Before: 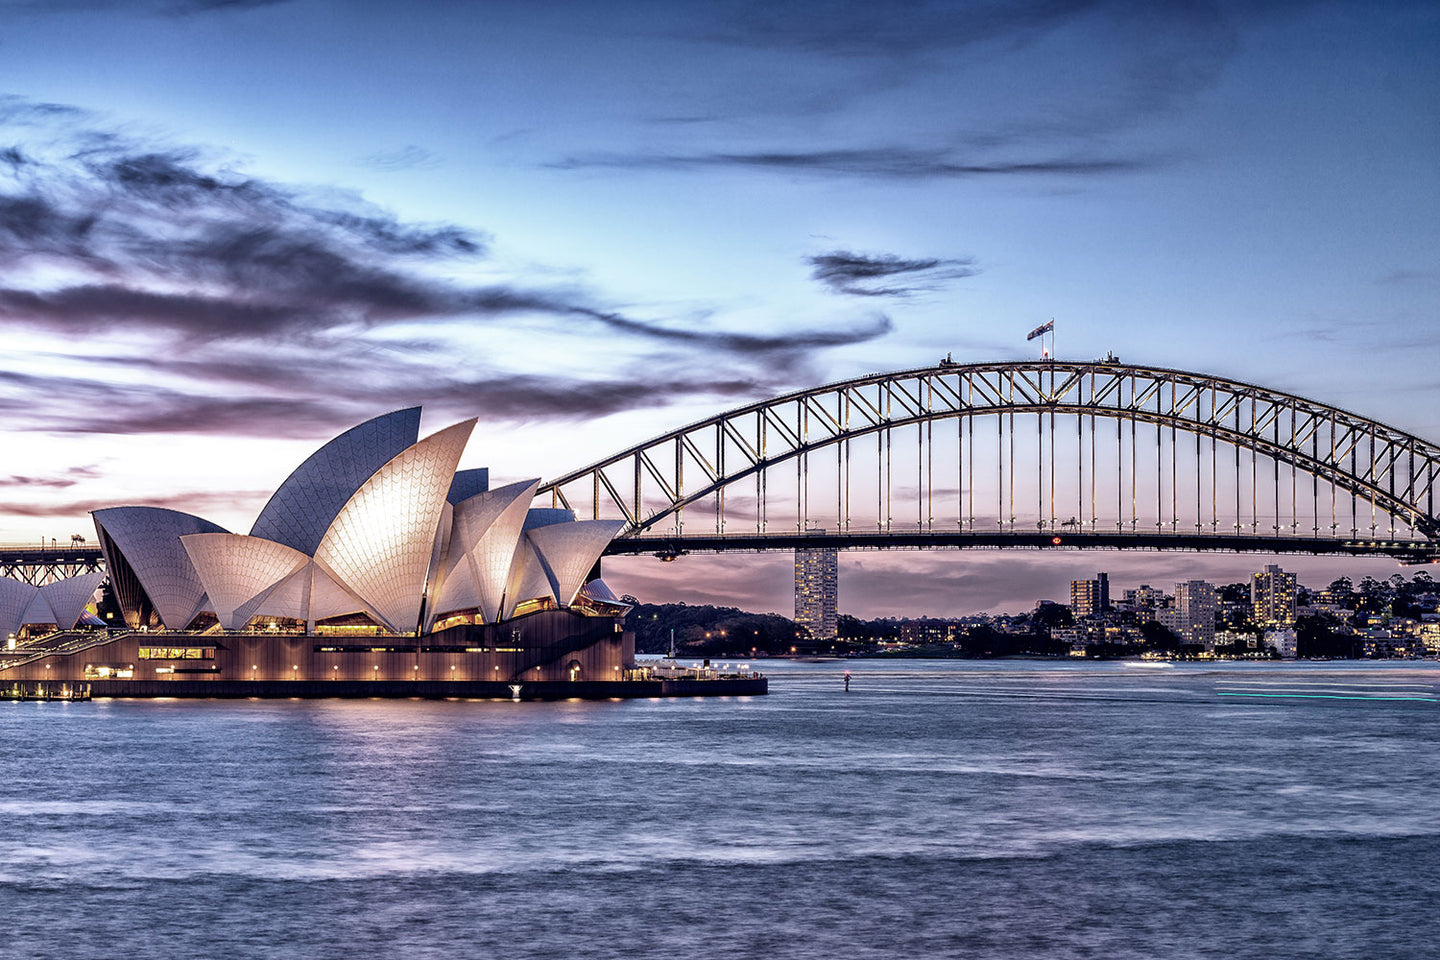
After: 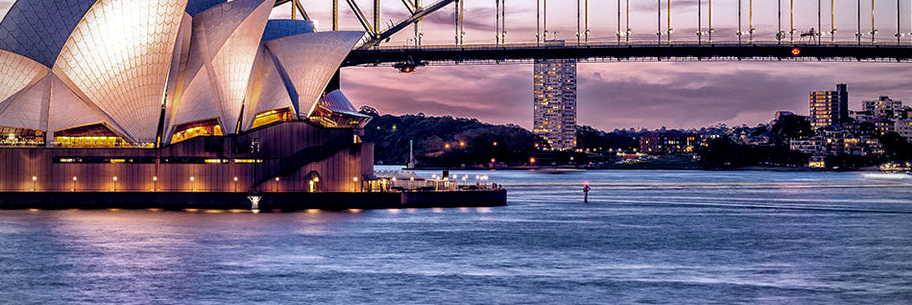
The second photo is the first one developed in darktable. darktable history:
color balance rgb: global offset › hue 170.78°, perceptual saturation grading › global saturation 36.655%, perceptual saturation grading › shadows 34.53%
crop: left 18.146%, top 50.952%, right 17.488%, bottom 16.863%
vignetting: unbound false
